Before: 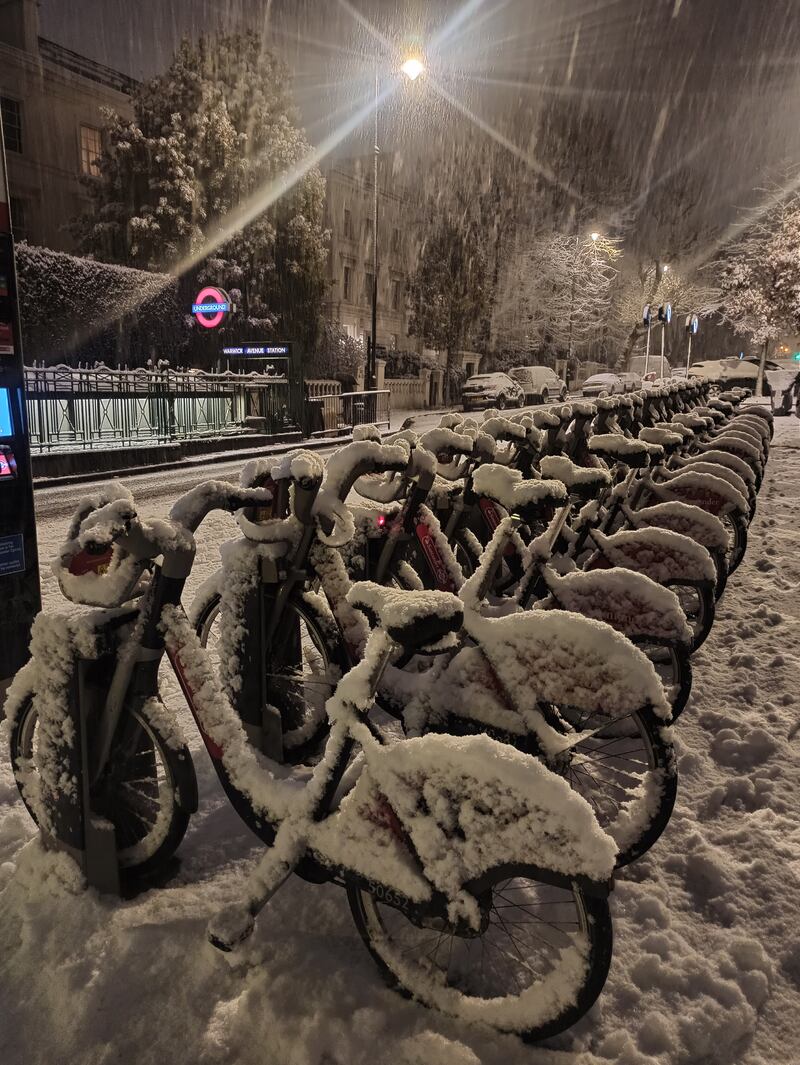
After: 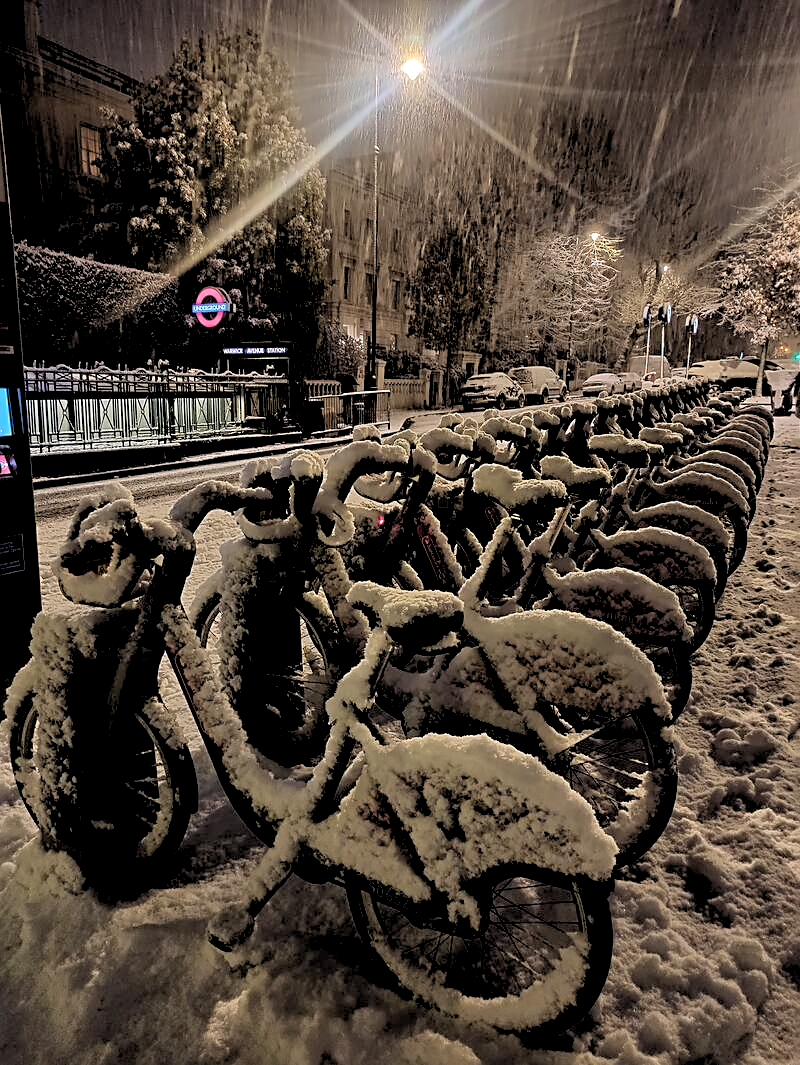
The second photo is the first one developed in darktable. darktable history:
velvia: on, module defaults
rgb levels: levels [[0.029, 0.461, 0.922], [0, 0.5, 1], [0, 0.5, 1]]
sharpen: on, module defaults
